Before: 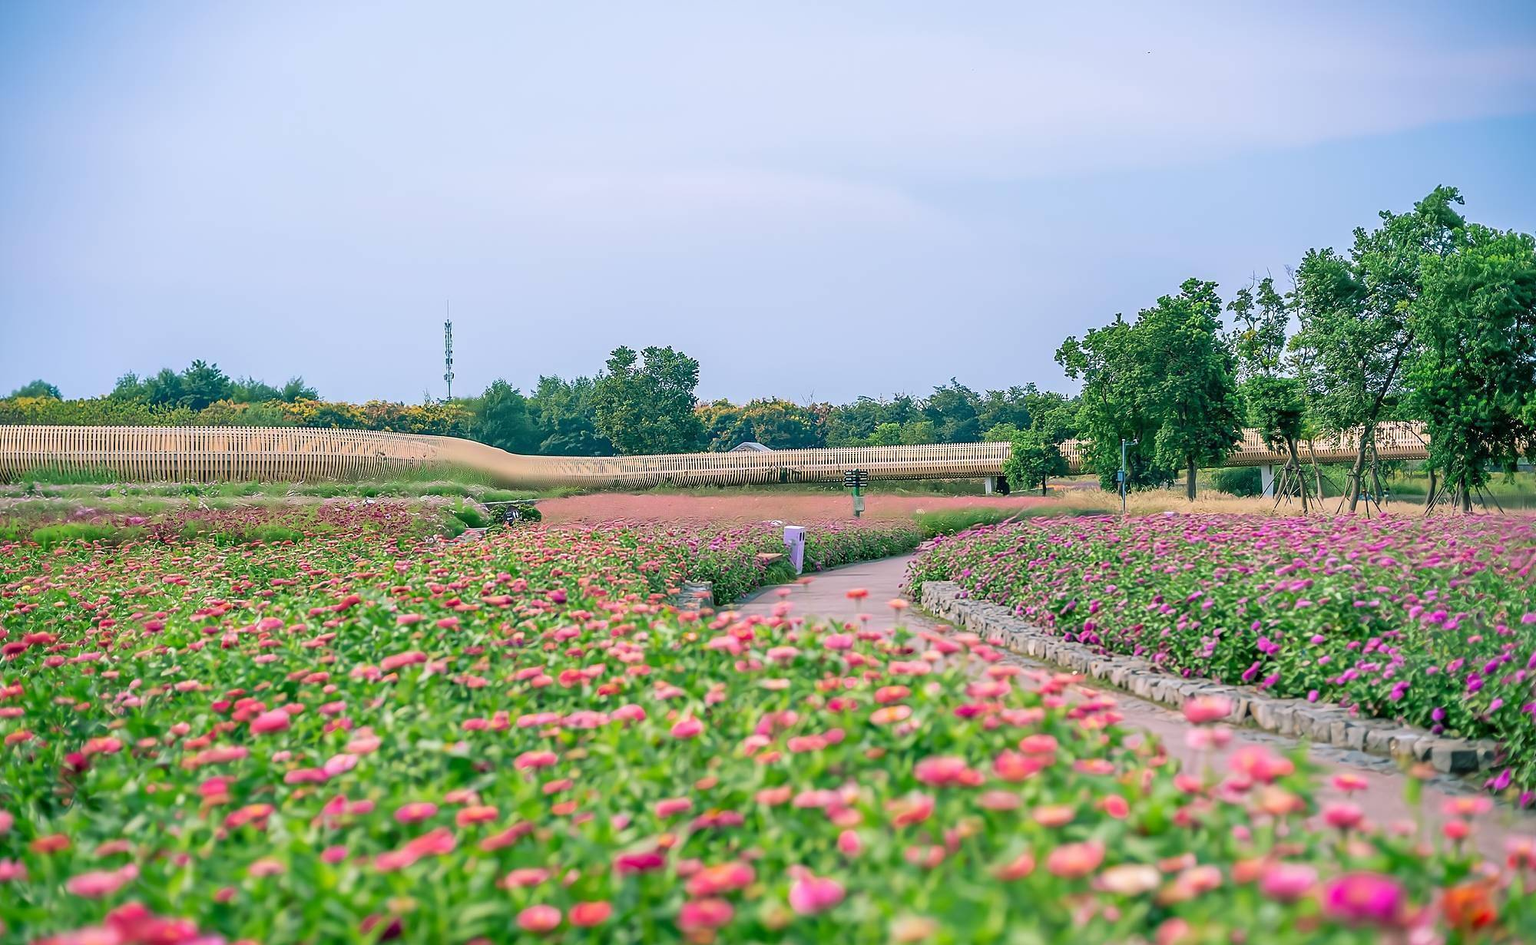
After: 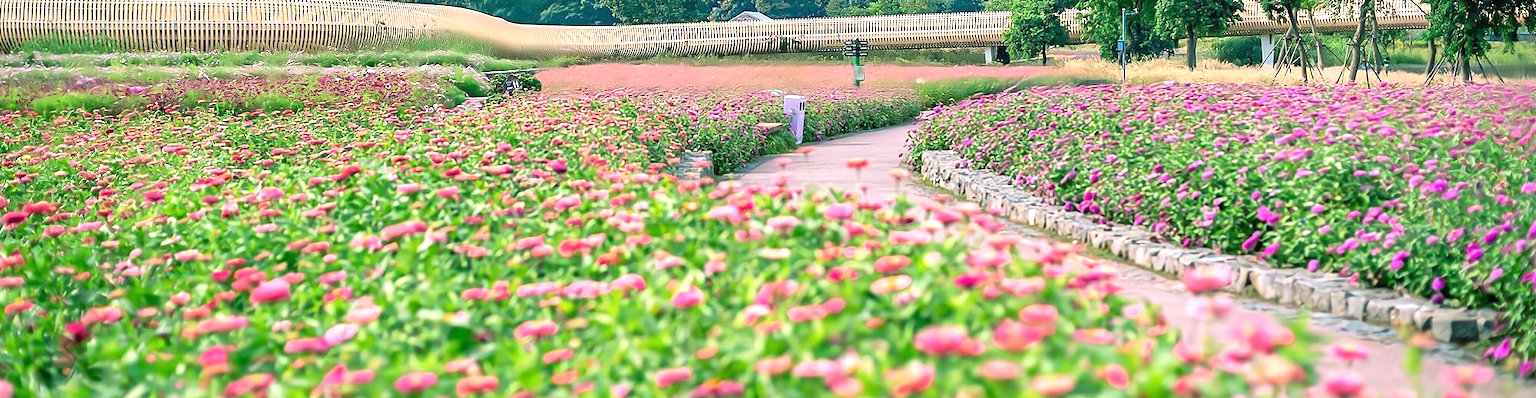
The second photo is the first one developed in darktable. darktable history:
exposure: black level correction 0, exposure 0.698 EV, compensate highlight preservation false
crop: top 45.624%, bottom 12.211%
